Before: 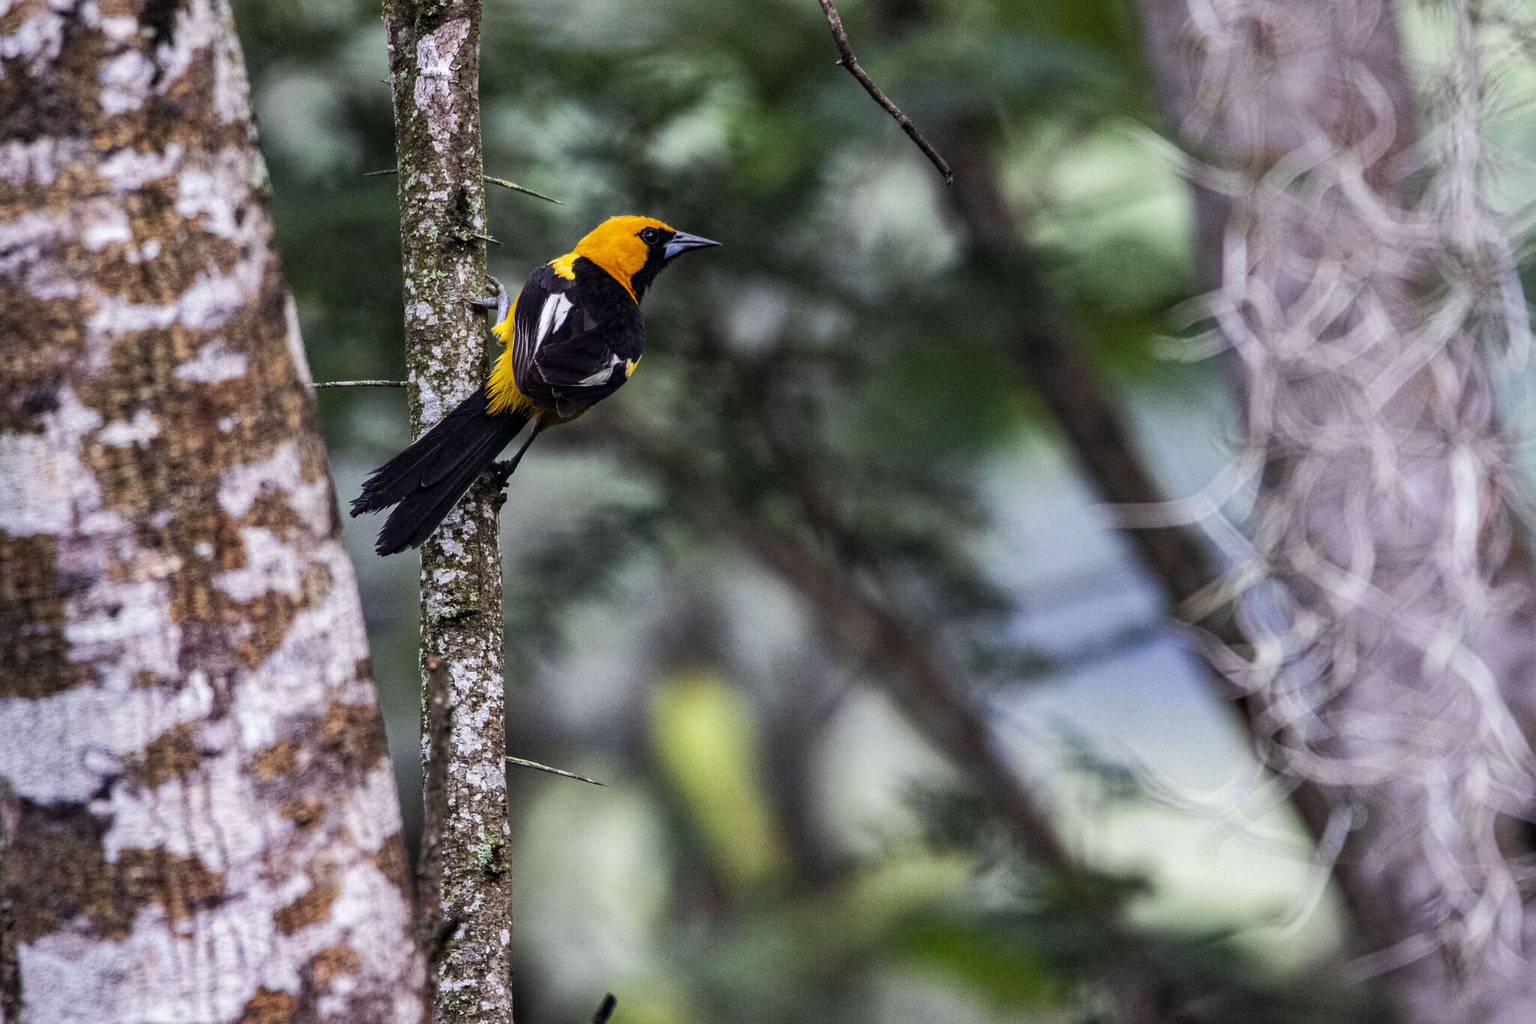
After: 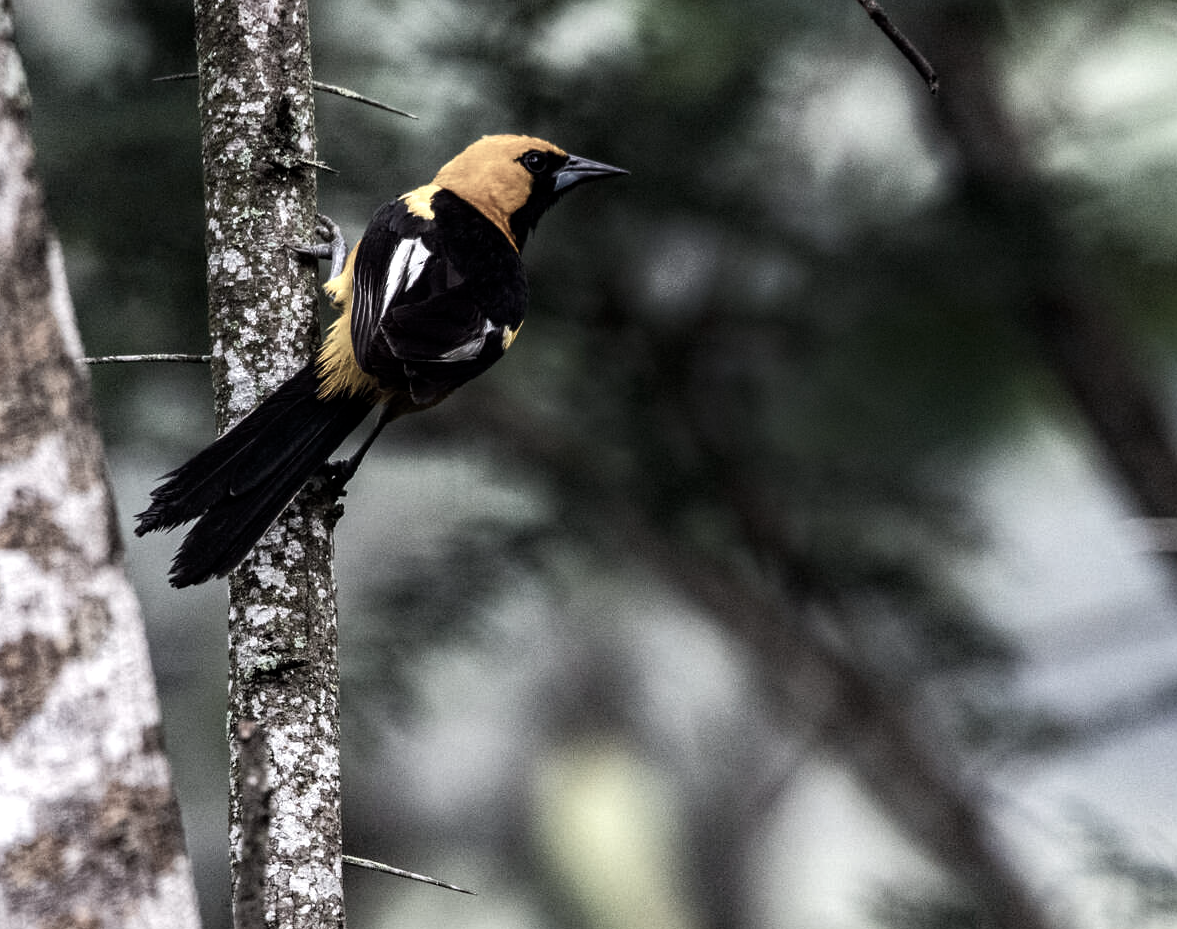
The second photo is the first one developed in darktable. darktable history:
tone equalizer: -8 EV -0.428 EV, -7 EV -0.395 EV, -6 EV -0.372 EV, -5 EV -0.253 EV, -3 EV 0.227 EV, -2 EV 0.362 EV, -1 EV 0.398 EV, +0 EV 0.396 EV
crop: left 16.247%, top 11.277%, right 26.264%, bottom 20.63%
color correction: highlights b* 0.02, saturation 0.312
shadows and highlights: shadows -88.09, highlights -36.77, soften with gaussian
